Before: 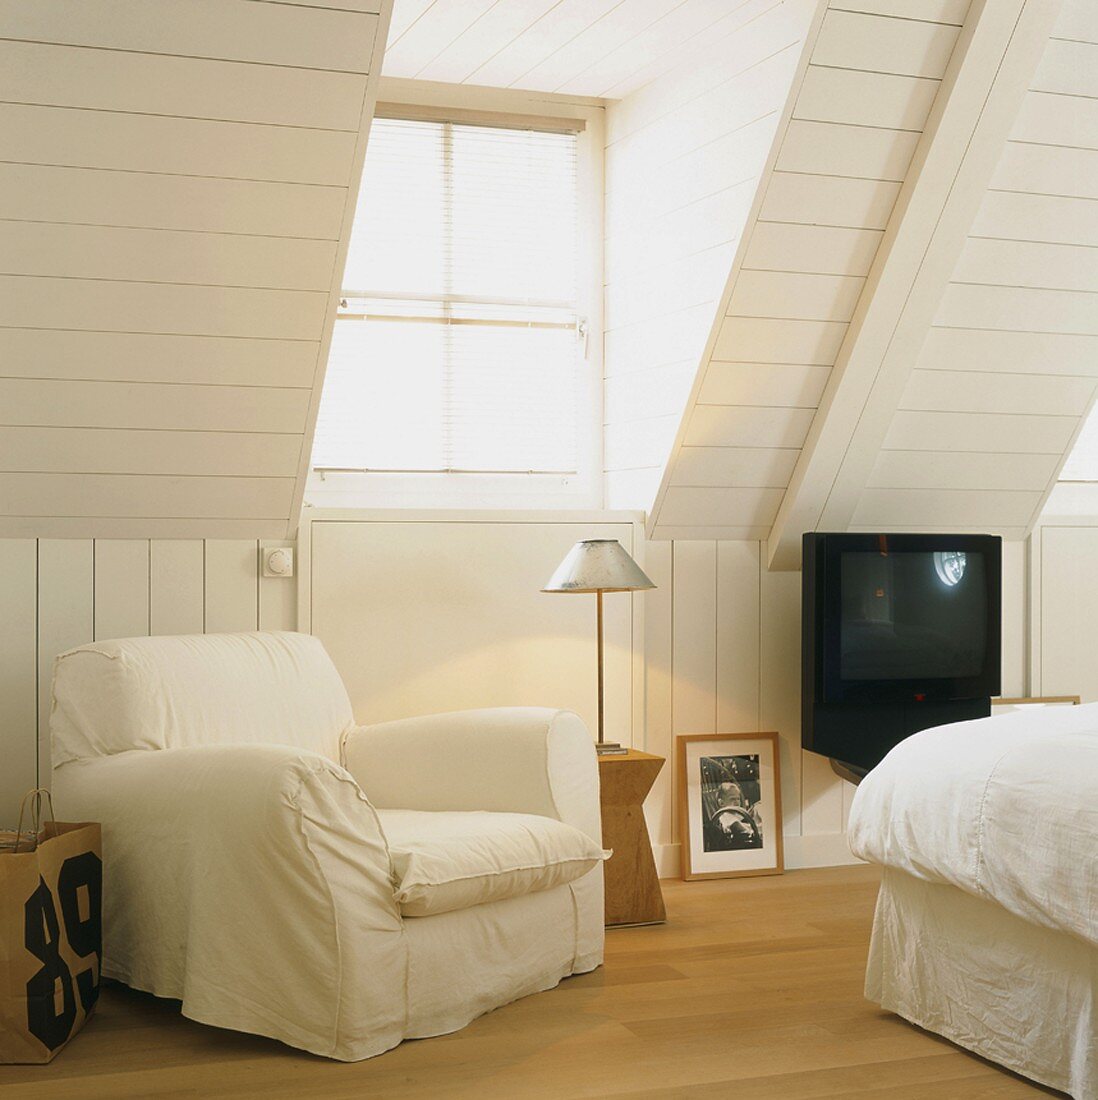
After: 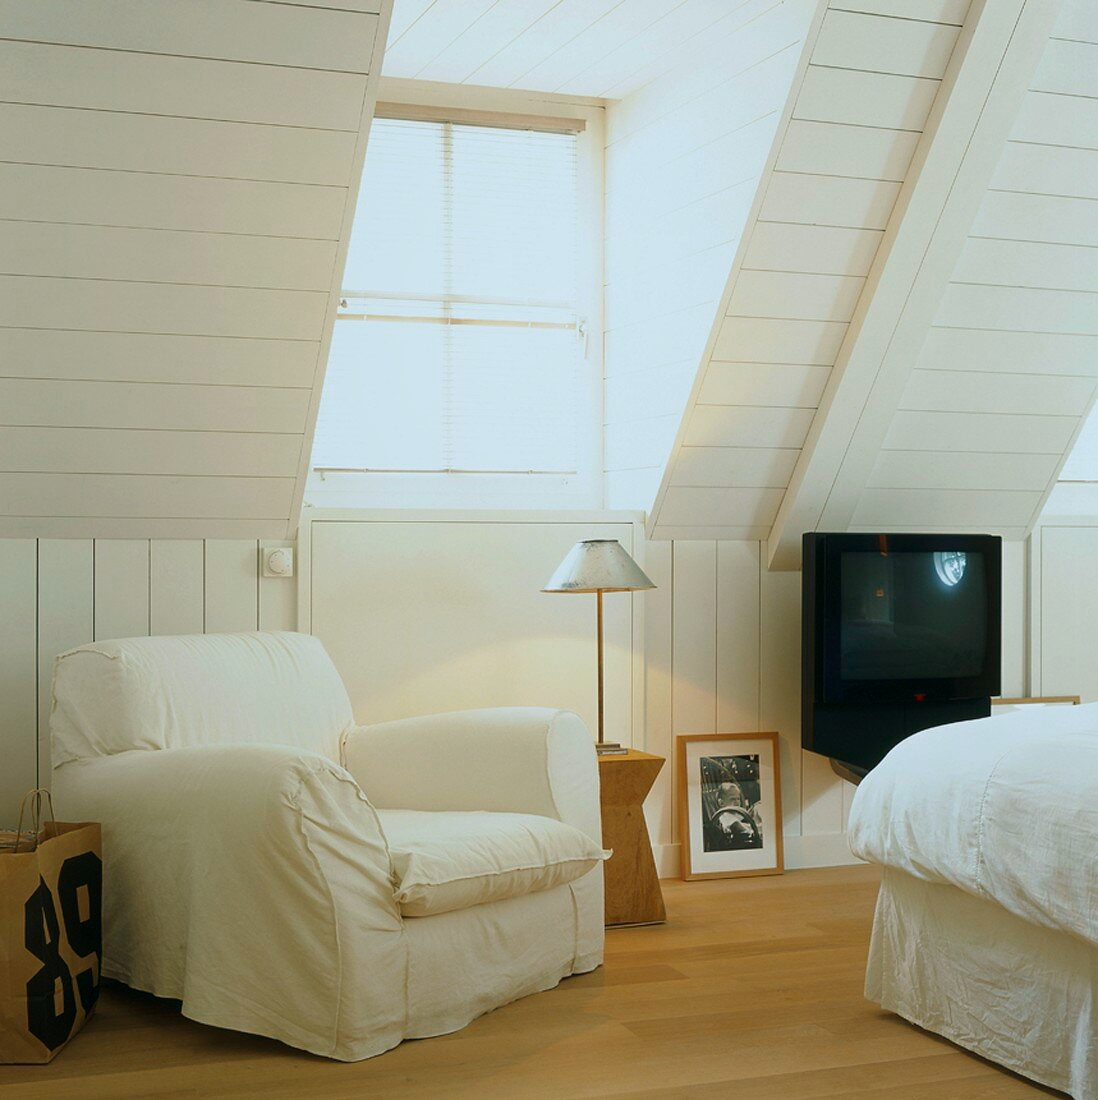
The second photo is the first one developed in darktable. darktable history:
shadows and highlights: shadows 0, highlights 40
exposure: exposure -0.293 EV, compensate highlight preservation false
white balance: red 0.925, blue 1.046
